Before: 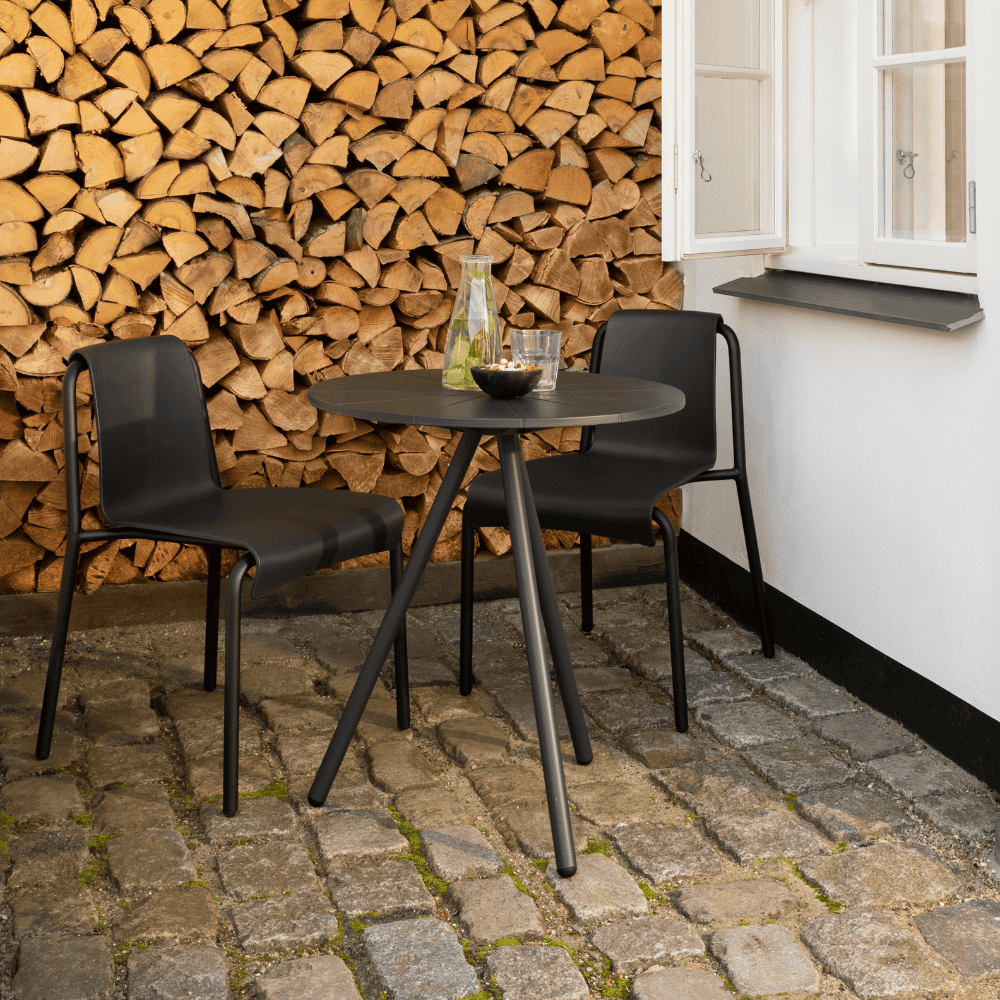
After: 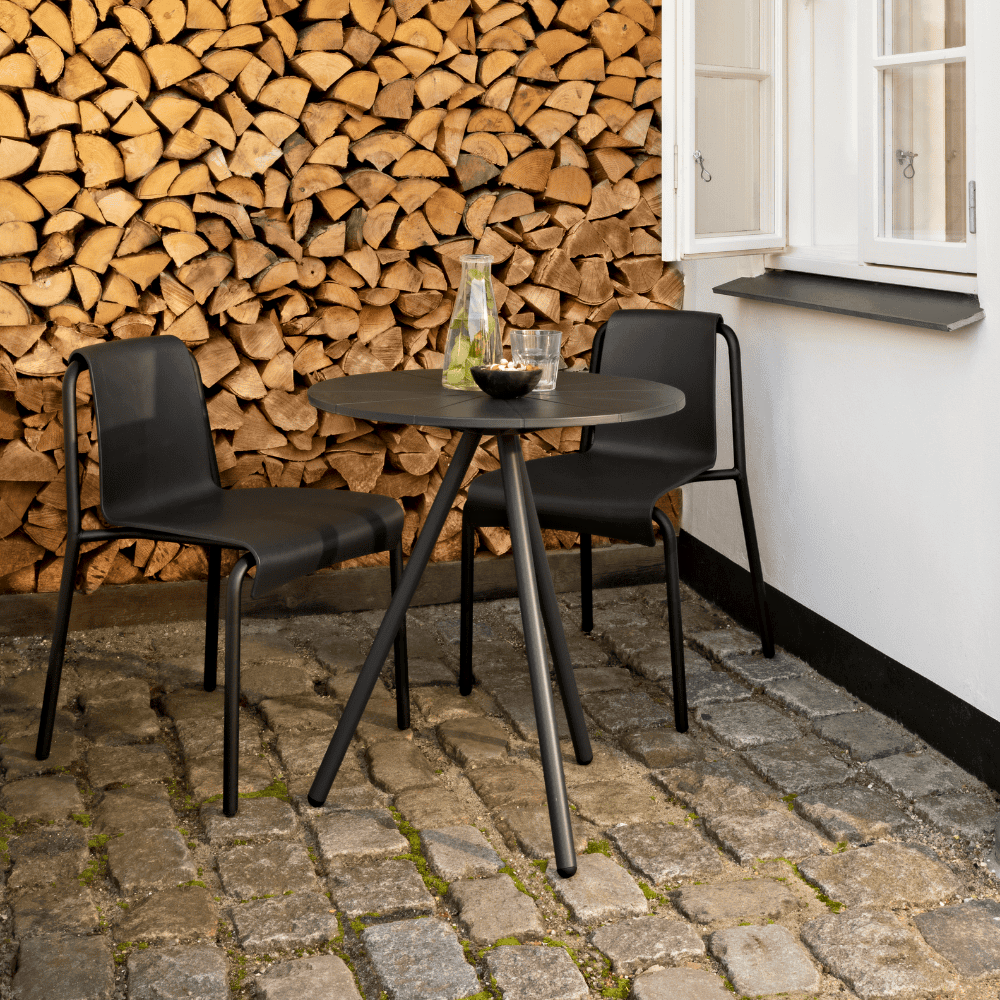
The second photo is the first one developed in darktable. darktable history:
contrast equalizer: octaves 7, y [[0.5, 0.5, 0.544, 0.569, 0.5, 0.5], [0.5 ×6], [0.5 ×6], [0 ×6], [0 ×6]]
